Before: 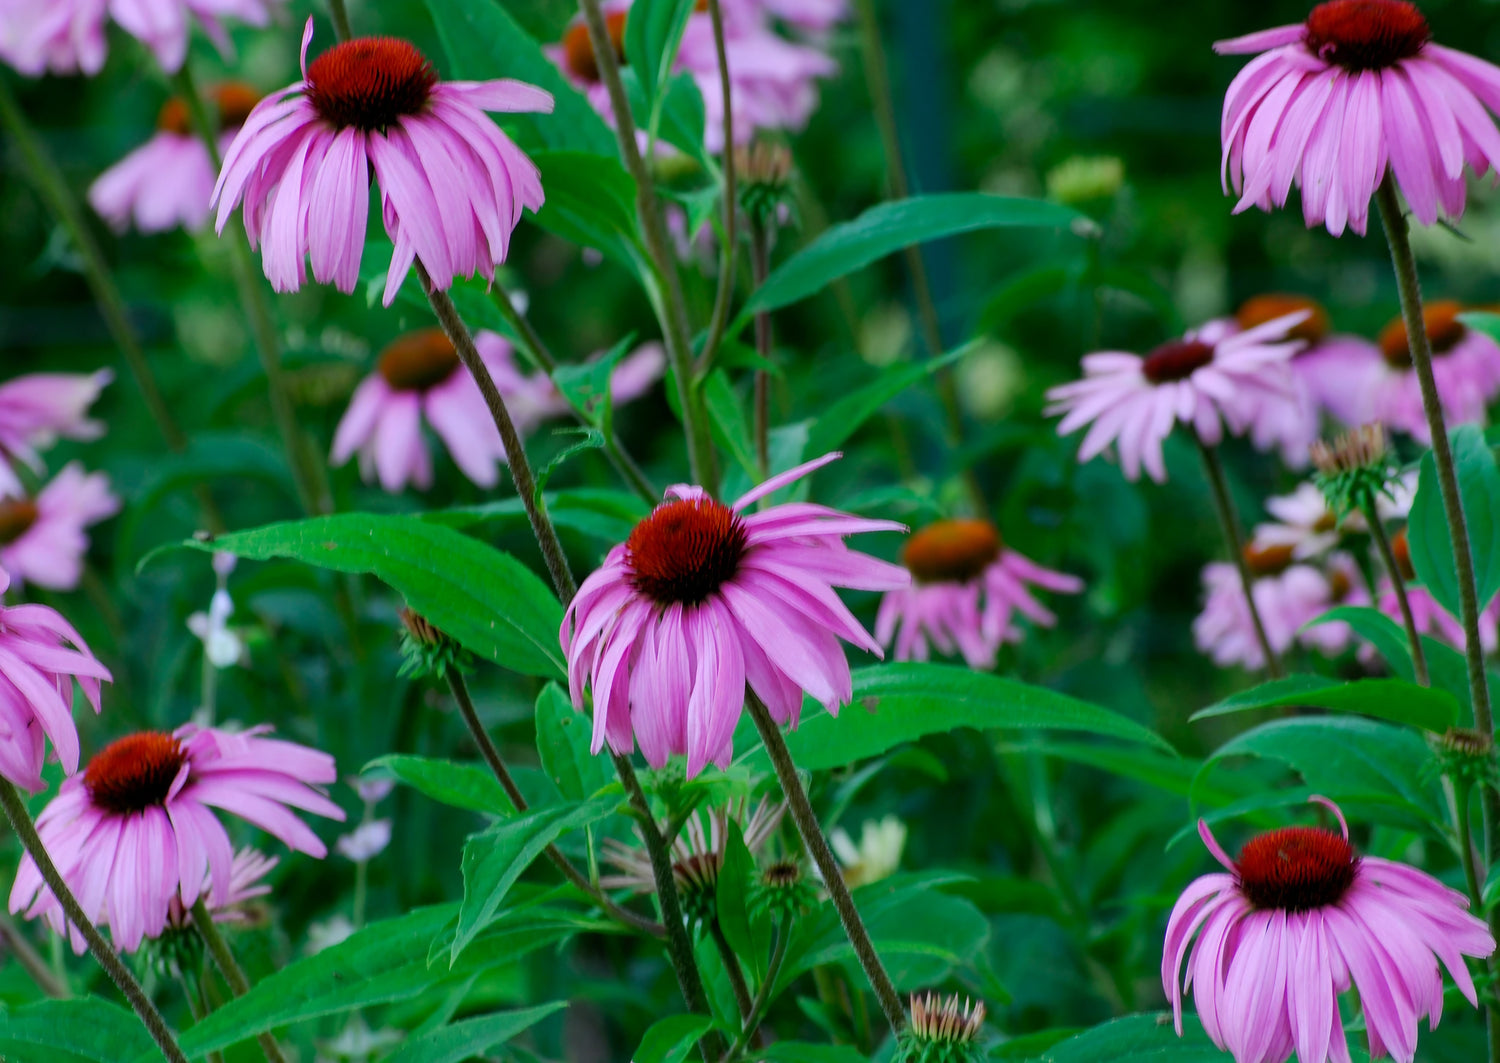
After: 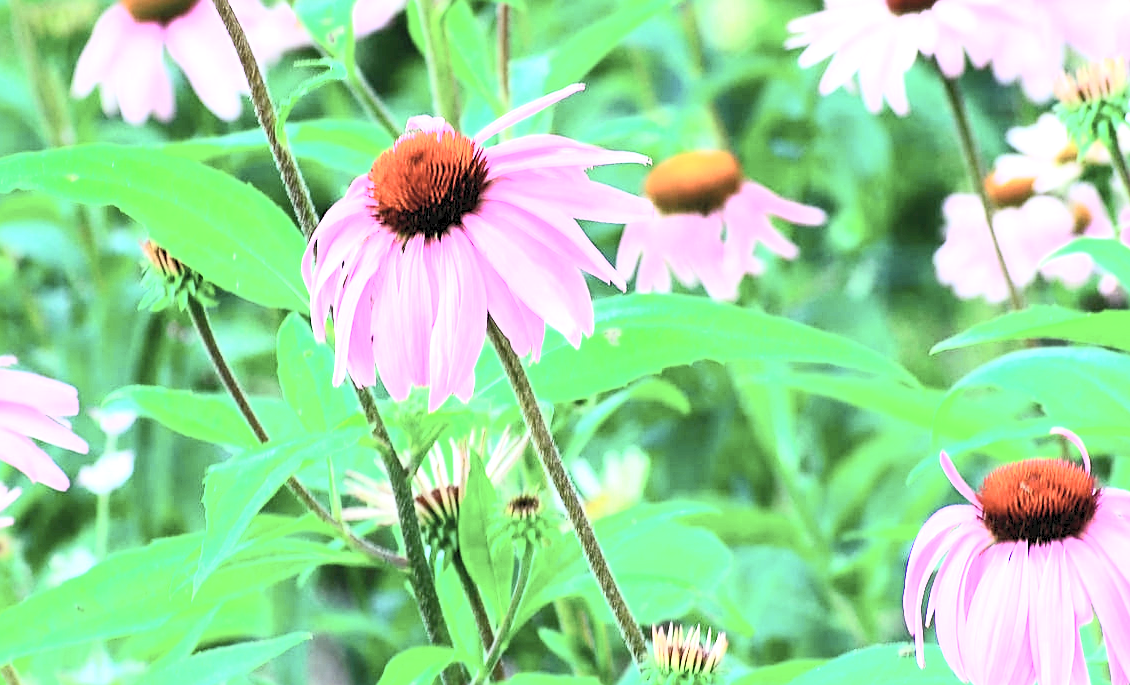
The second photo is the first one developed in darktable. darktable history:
exposure: exposure 2.042 EV, compensate highlight preservation false
sharpen: on, module defaults
crop and rotate: left 17.204%, top 34.68%, right 7.456%, bottom 0.852%
contrast brightness saturation: contrast 0.416, brightness 0.557, saturation -0.183
